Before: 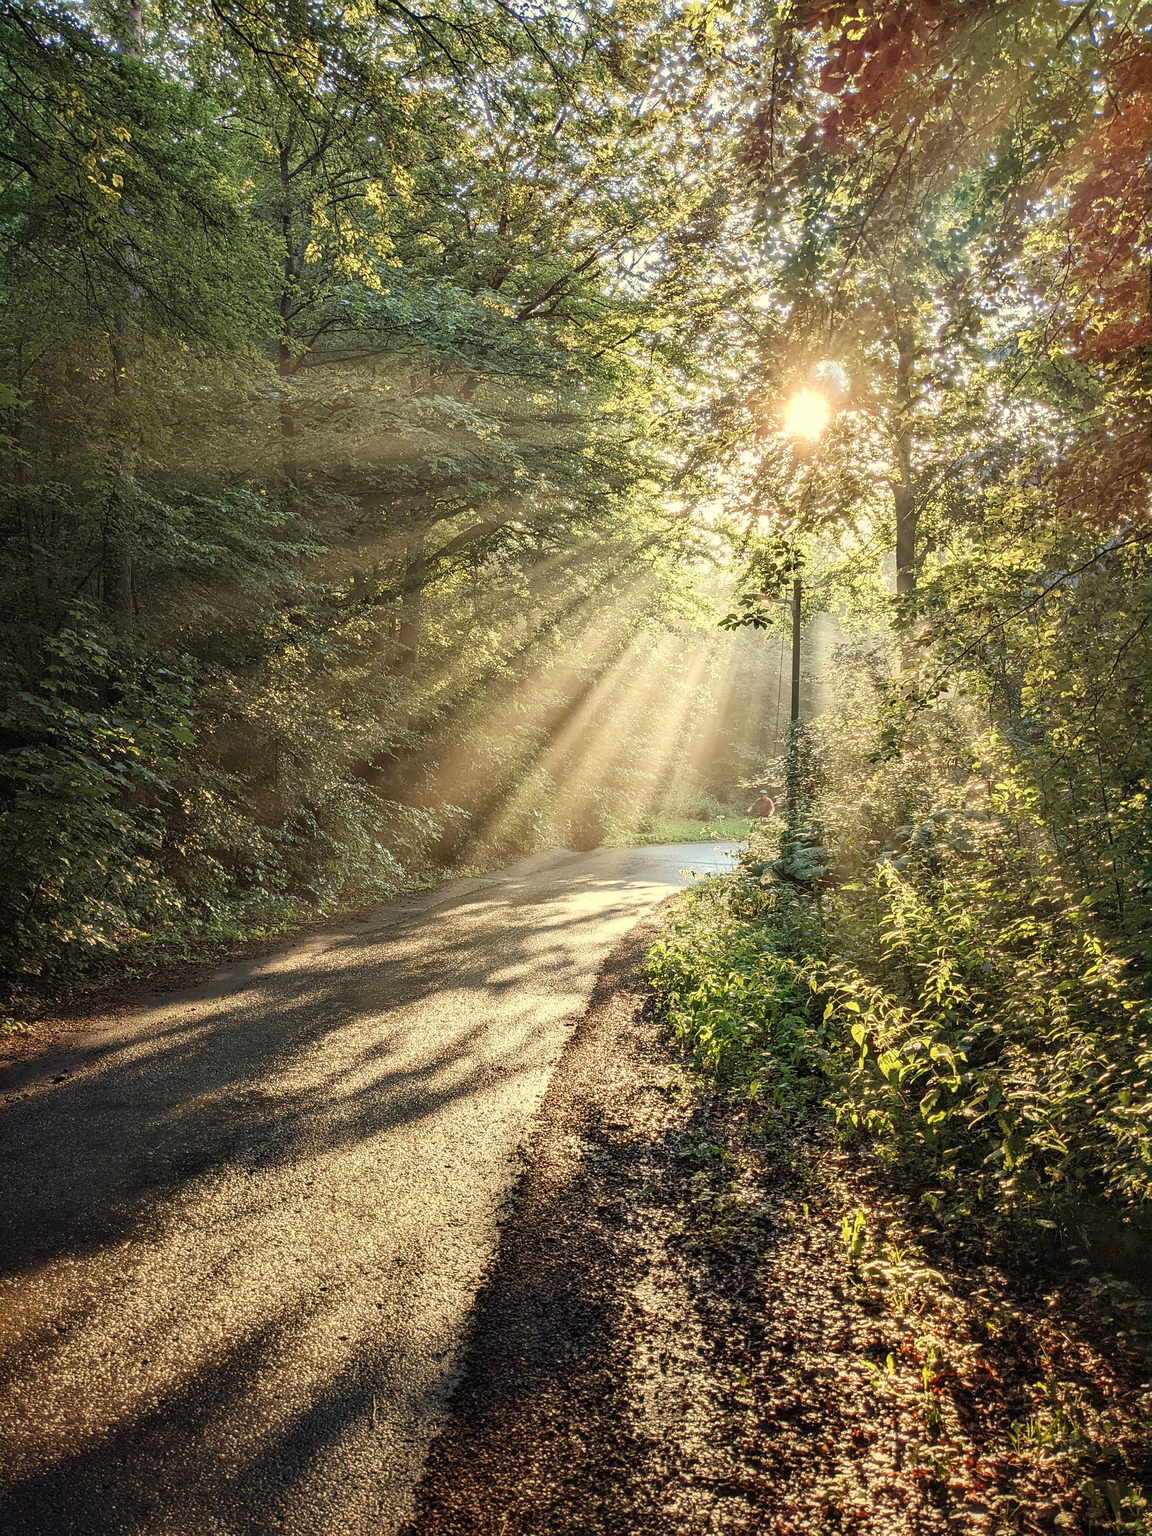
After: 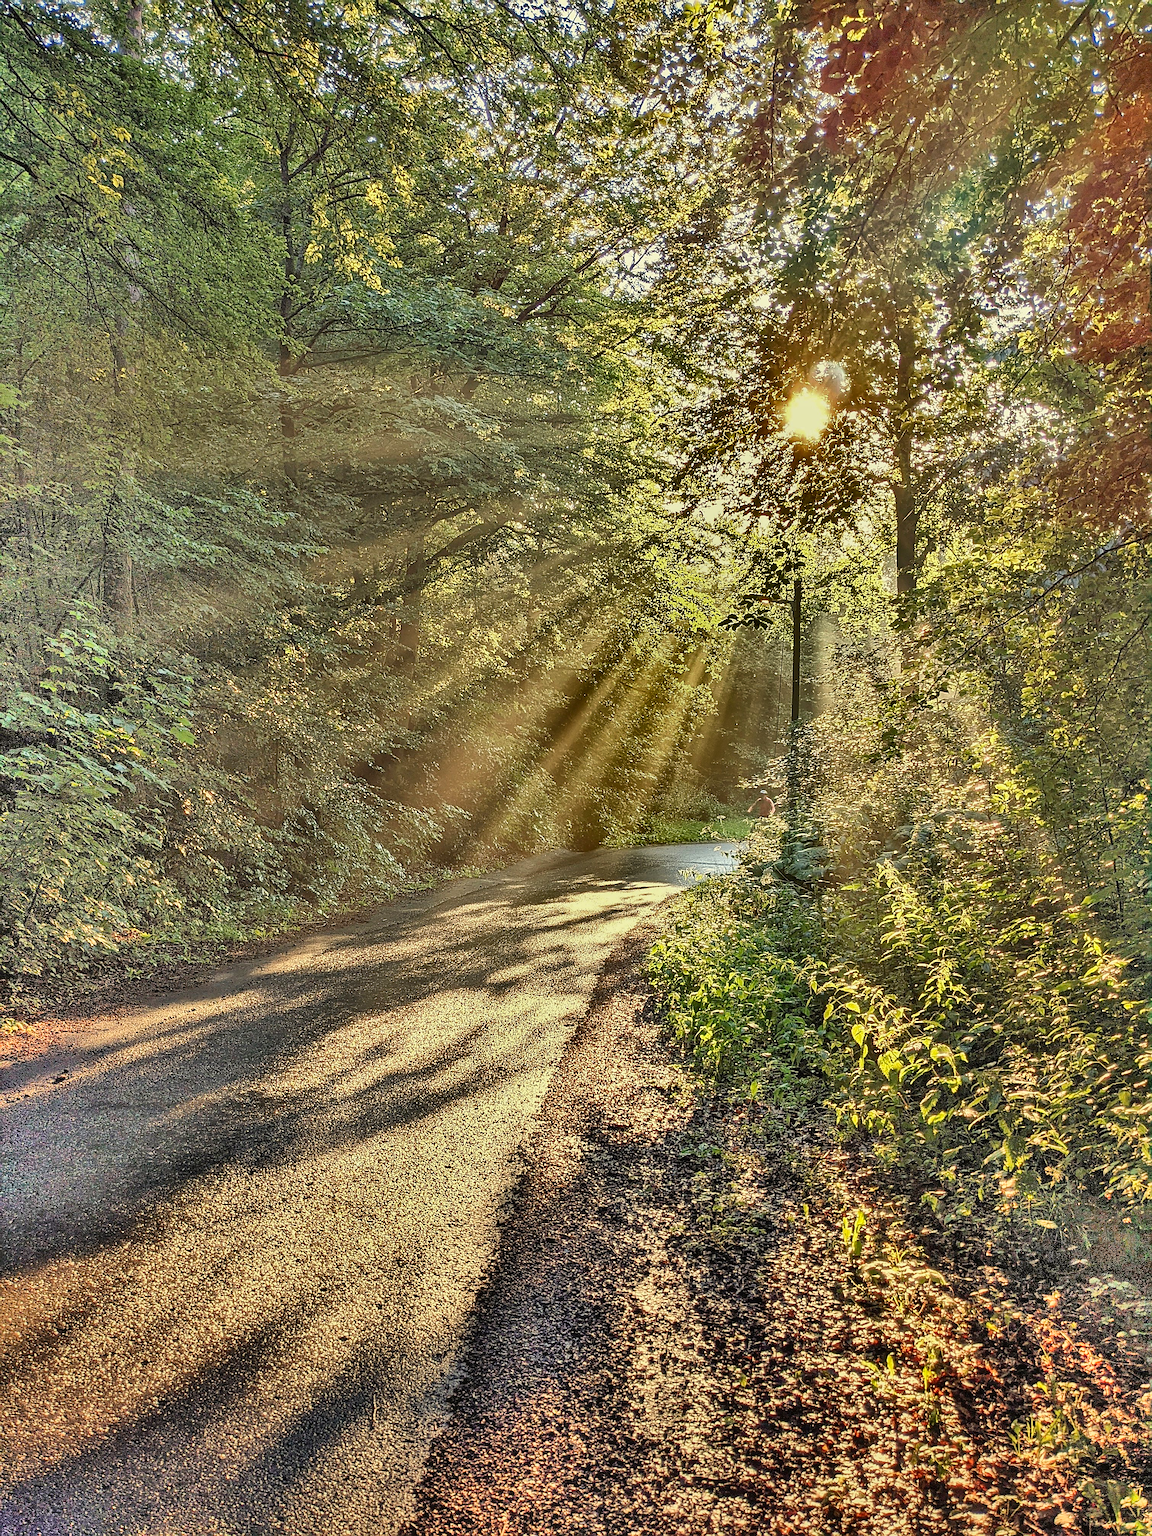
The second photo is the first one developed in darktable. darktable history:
shadows and highlights: radius 123.56, shadows 98.51, white point adjustment -3.02, highlights -99.47, soften with gaussian
contrast brightness saturation: contrast 0.037, saturation 0.164
tone equalizer: mask exposure compensation -0.489 EV
sharpen: on, module defaults
